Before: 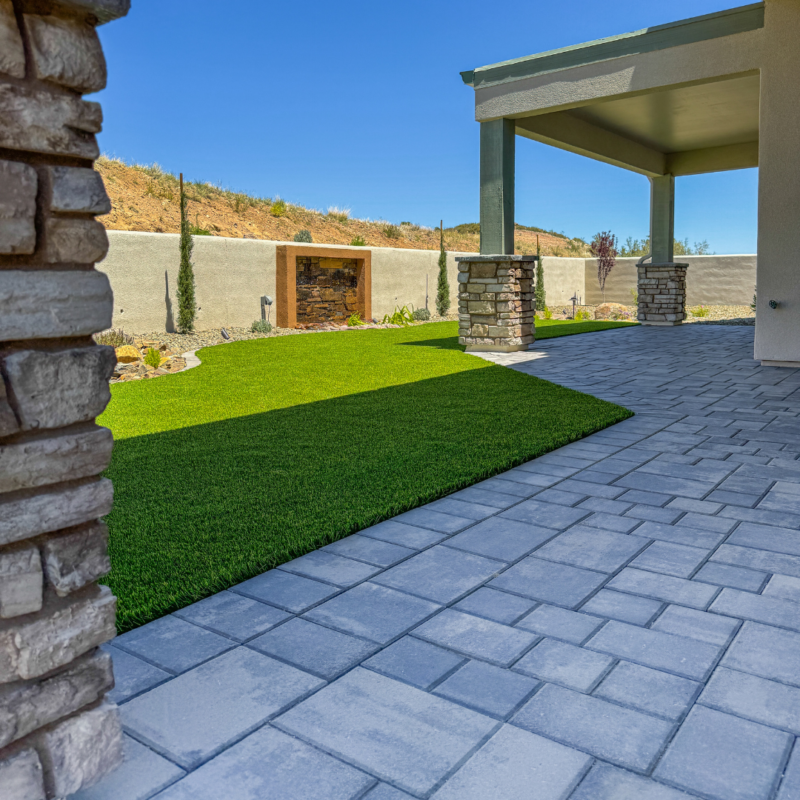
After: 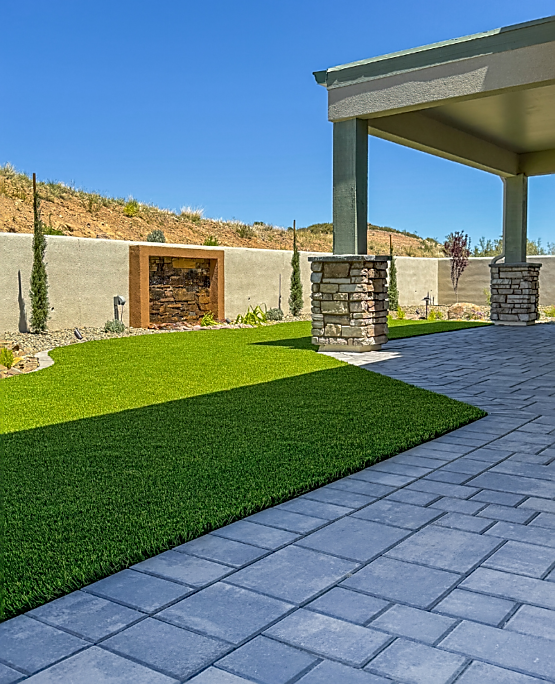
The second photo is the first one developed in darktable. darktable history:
crop: left 18.432%, right 12.093%, bottom 14.436%
sharpen: radius 1.359, amount 1.234, threshold 0.818
